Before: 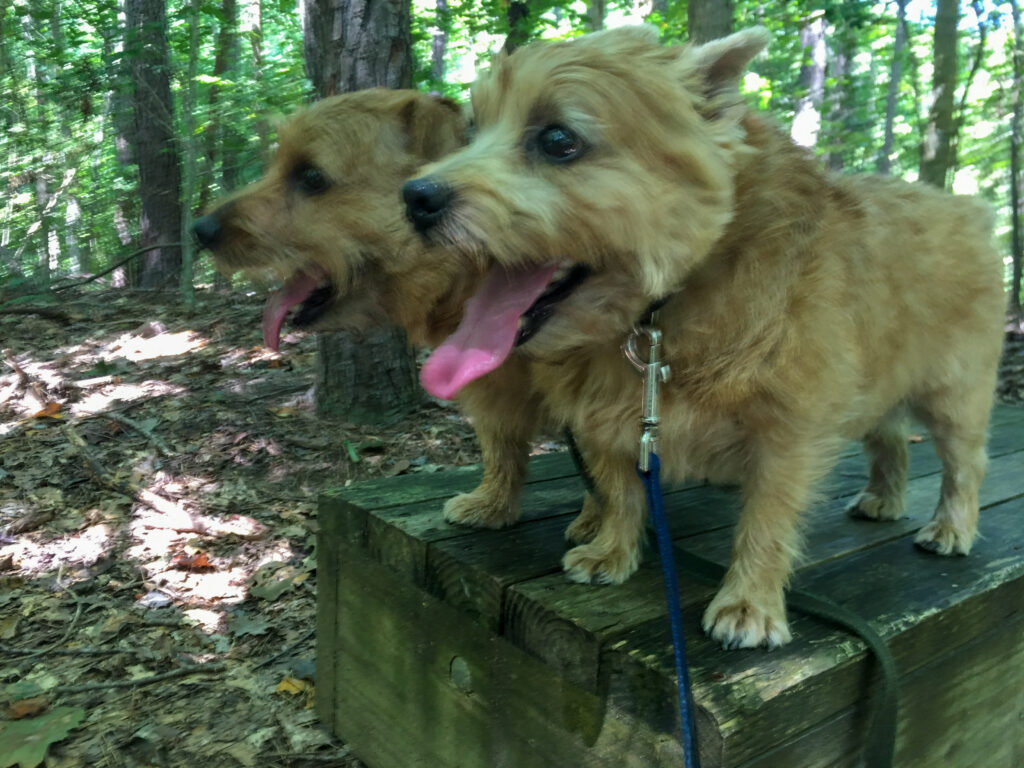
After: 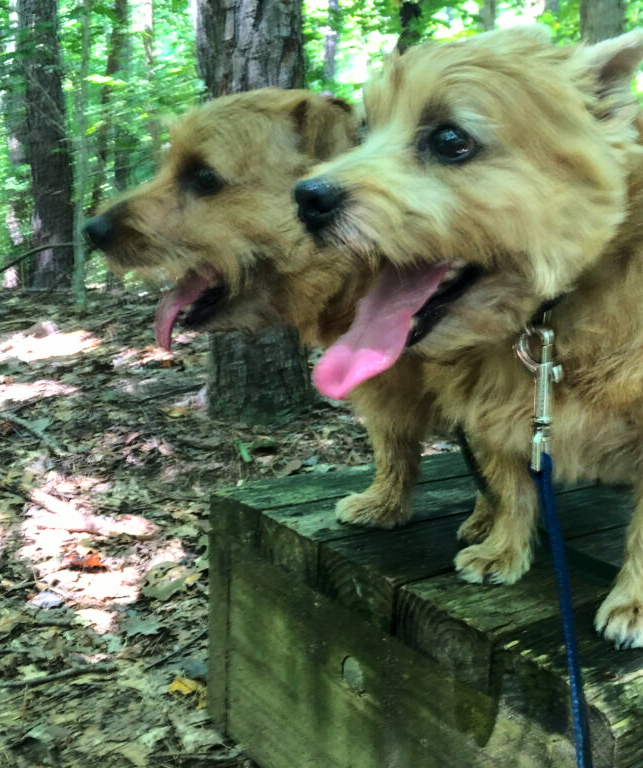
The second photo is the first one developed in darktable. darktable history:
crop: left 10.644%, right 26.528%
base curve: curves: ch0 [(0, 0) (0.028, 0.03) (0.121, 0.232) (0.46, 0.748) (0.859, 0.968) (1, 1)]
